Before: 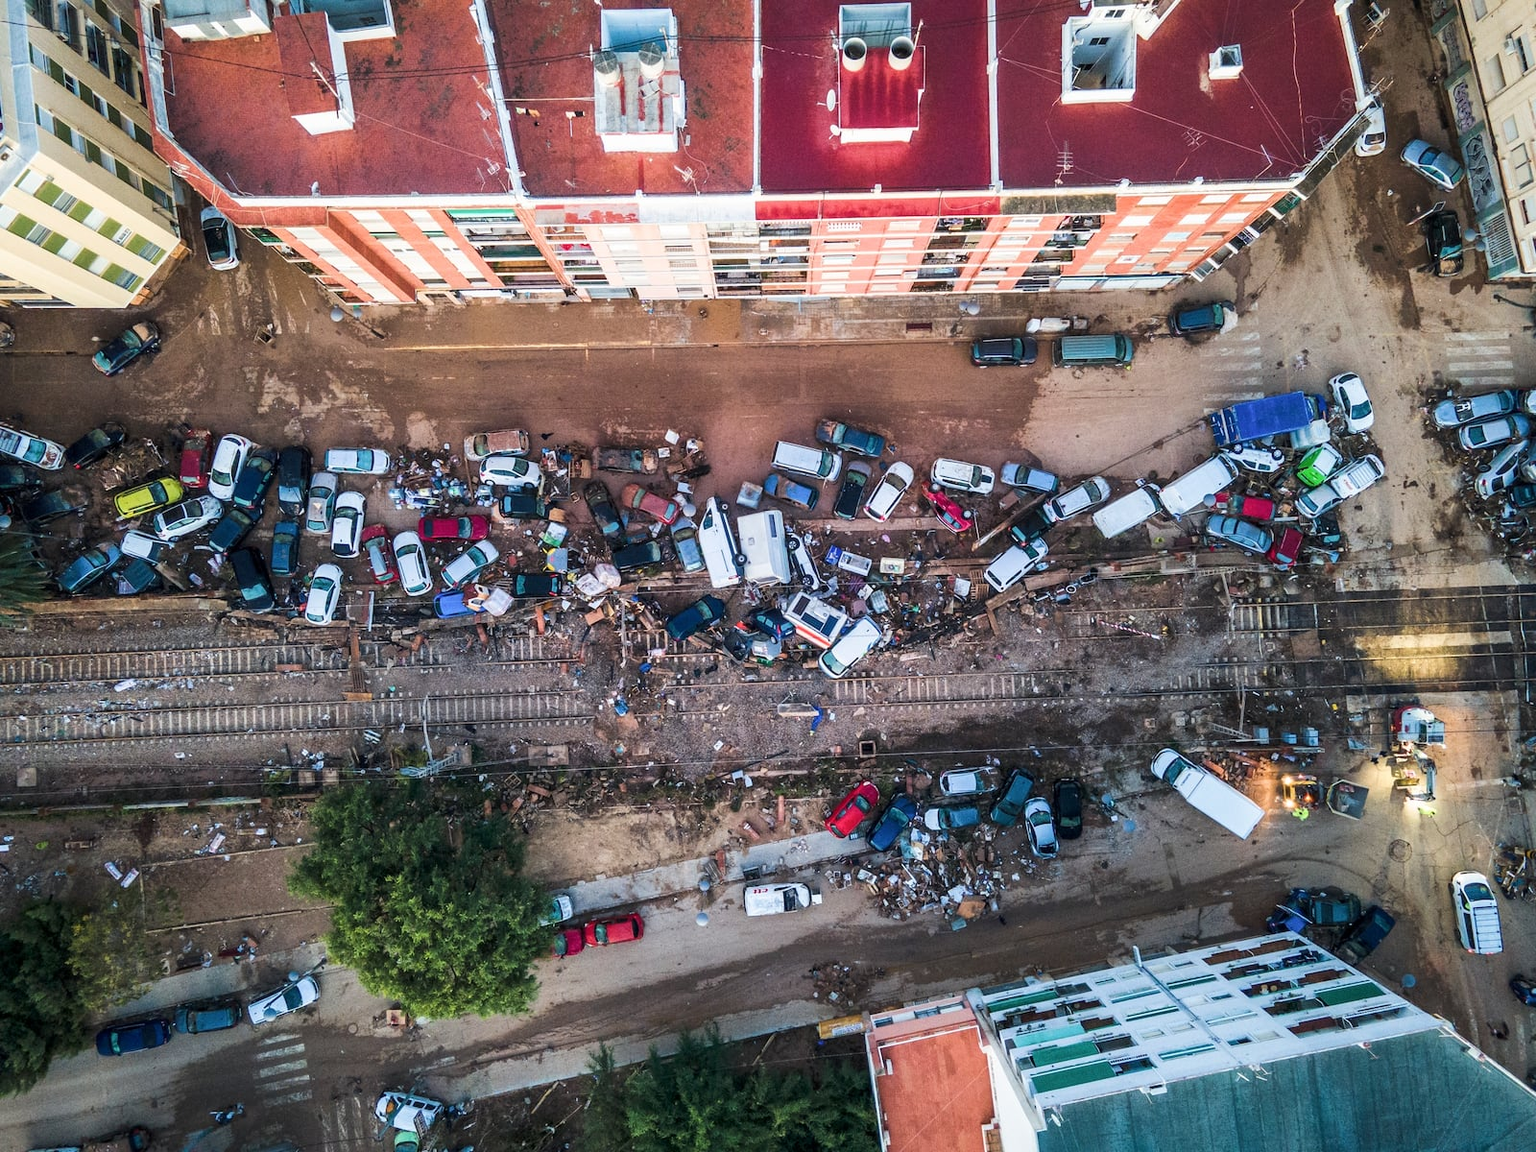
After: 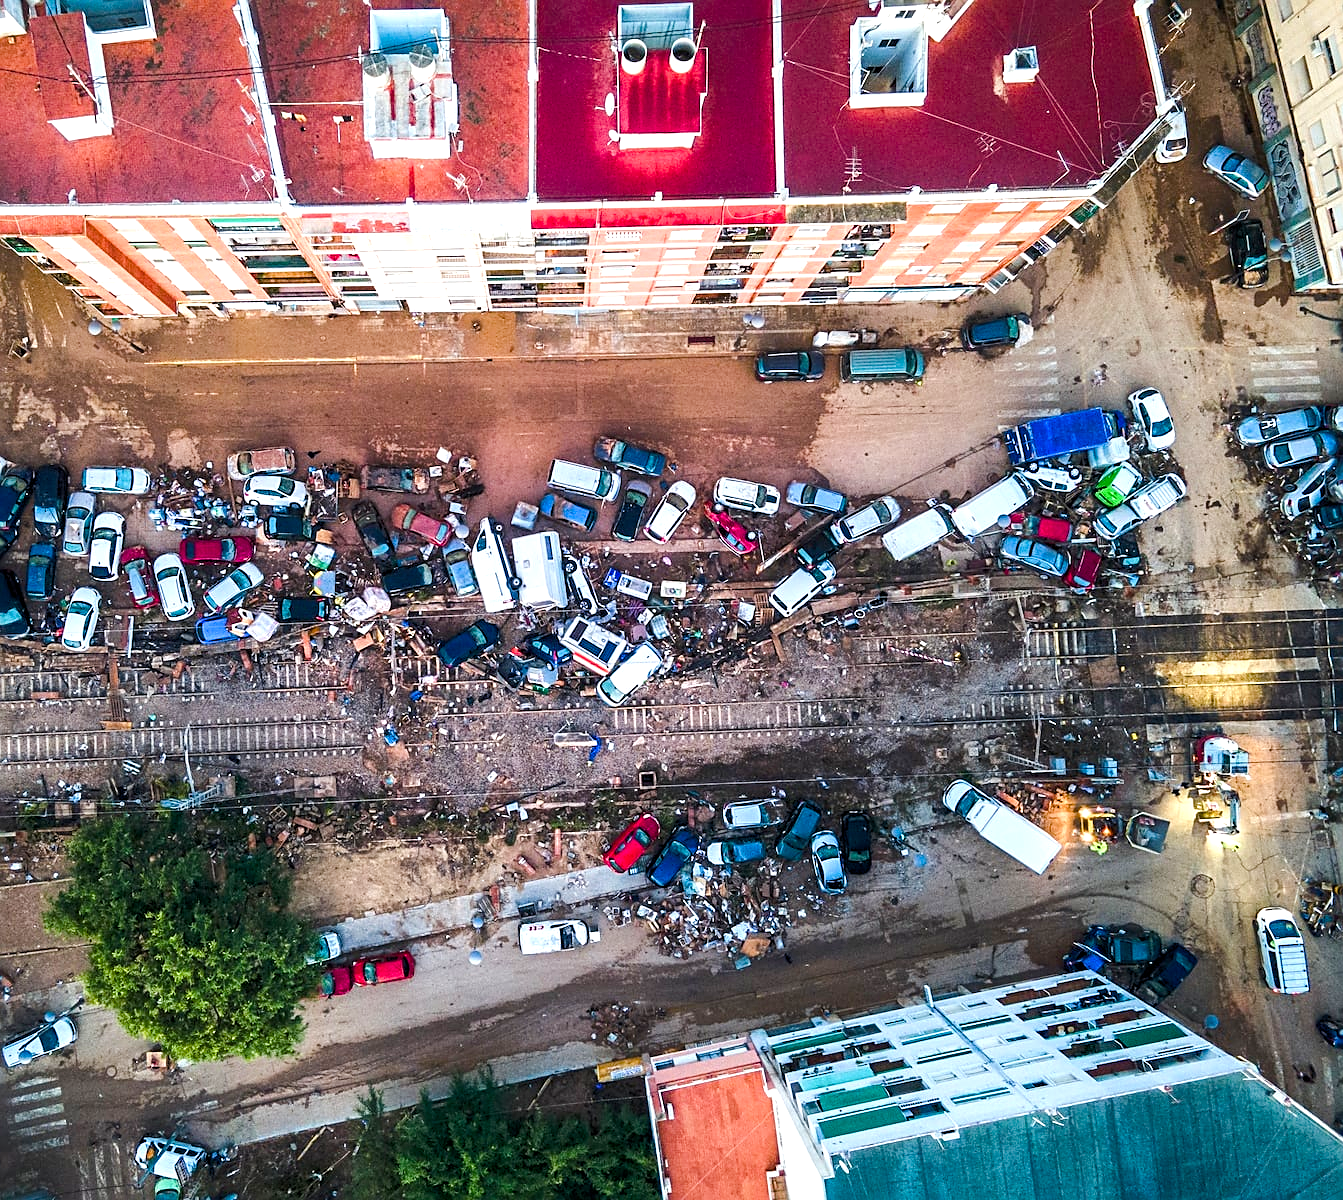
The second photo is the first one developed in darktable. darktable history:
crop: left 16.039%
sharpen: on, module defaults
color balance rgb: perceptual saturation grading › global saturation 26.304%, perceptual saturation grading › highlights -28.956%, perceptual saturation grading › mid-tones 15.559%, perceptual saturation grading › shadows 33.549%, perceptual brilliance grading › highlights 6.72%, perceptual brilliance grading › mid-tones 17.213%, perceptual brilliance grading › shadows -5.345%, global vibrance 9.23%
exposure: exposure 0.191 EV, compensate highlight preservation false
